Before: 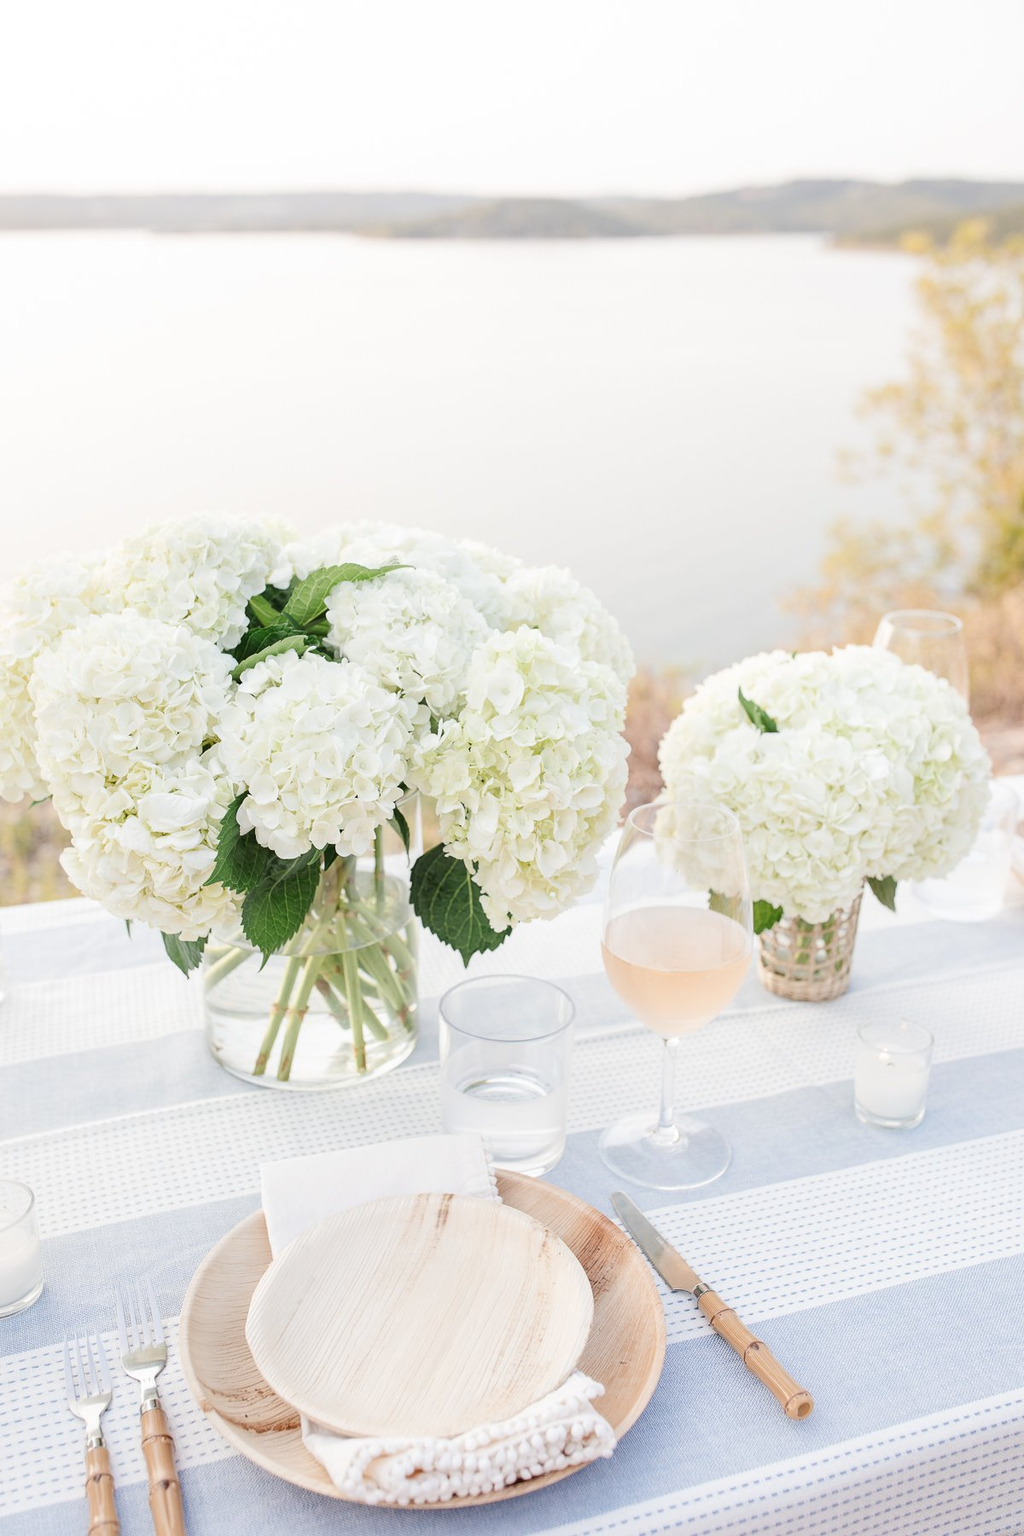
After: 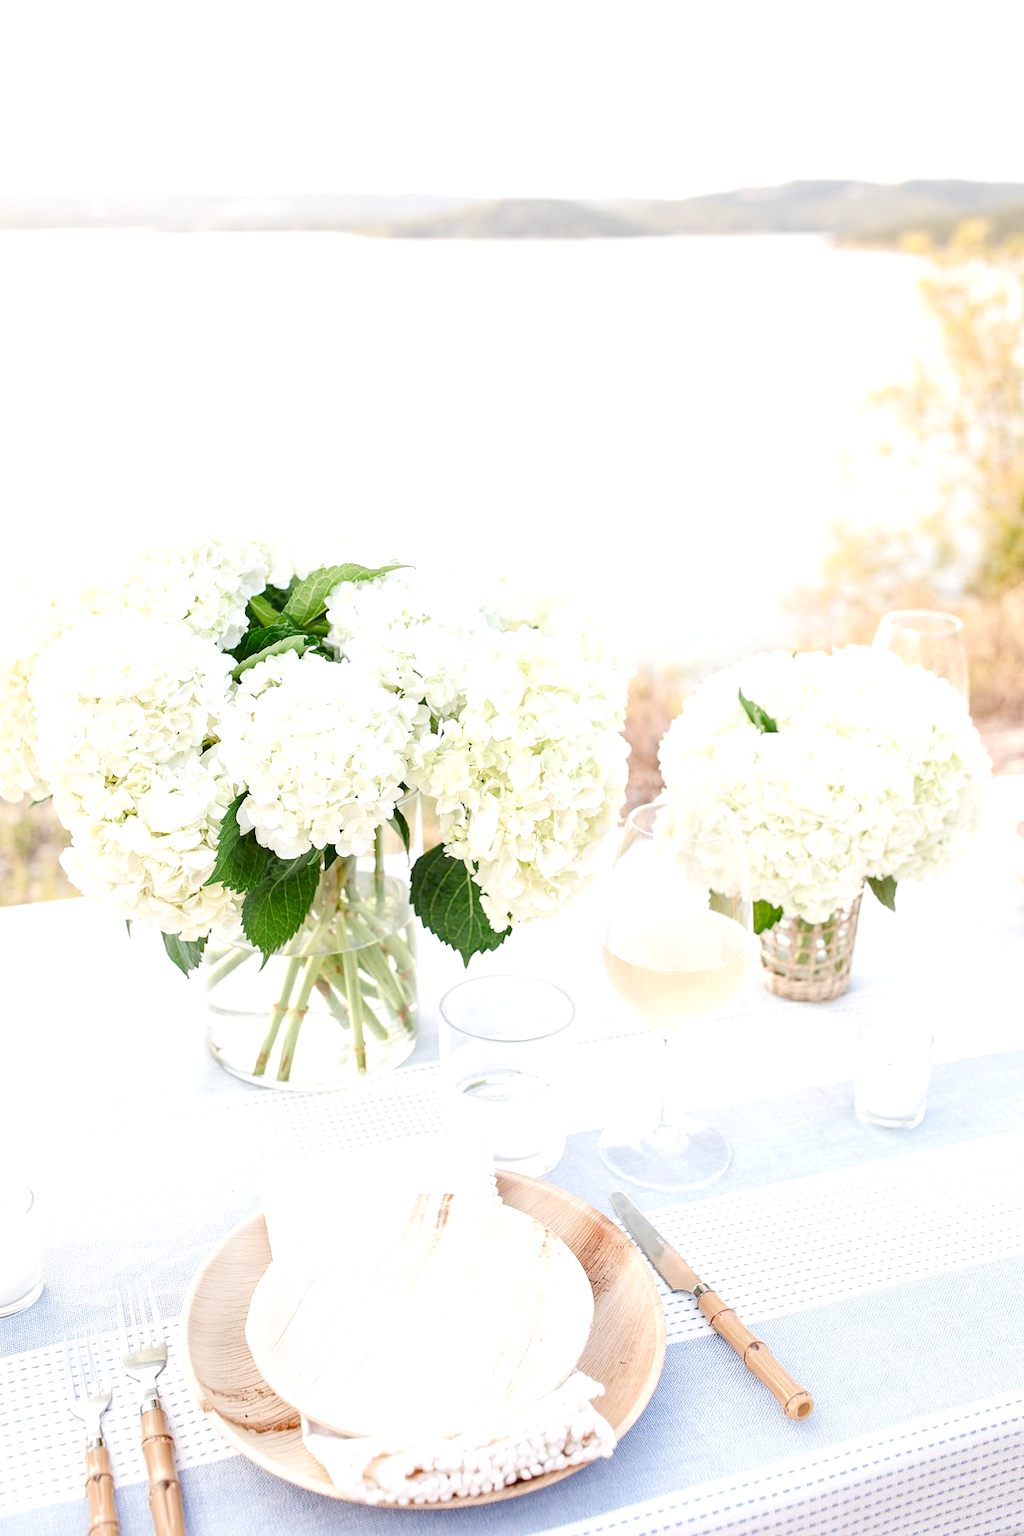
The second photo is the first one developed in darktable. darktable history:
color balance rgb: perceptual saturation grading › global saturation 25%, perceptual saturation grading › highlights -50%, perceptual saturation grading › shadows 30%, perceptual brilliance grading › global brilliance 12%, global vibrance 20%
